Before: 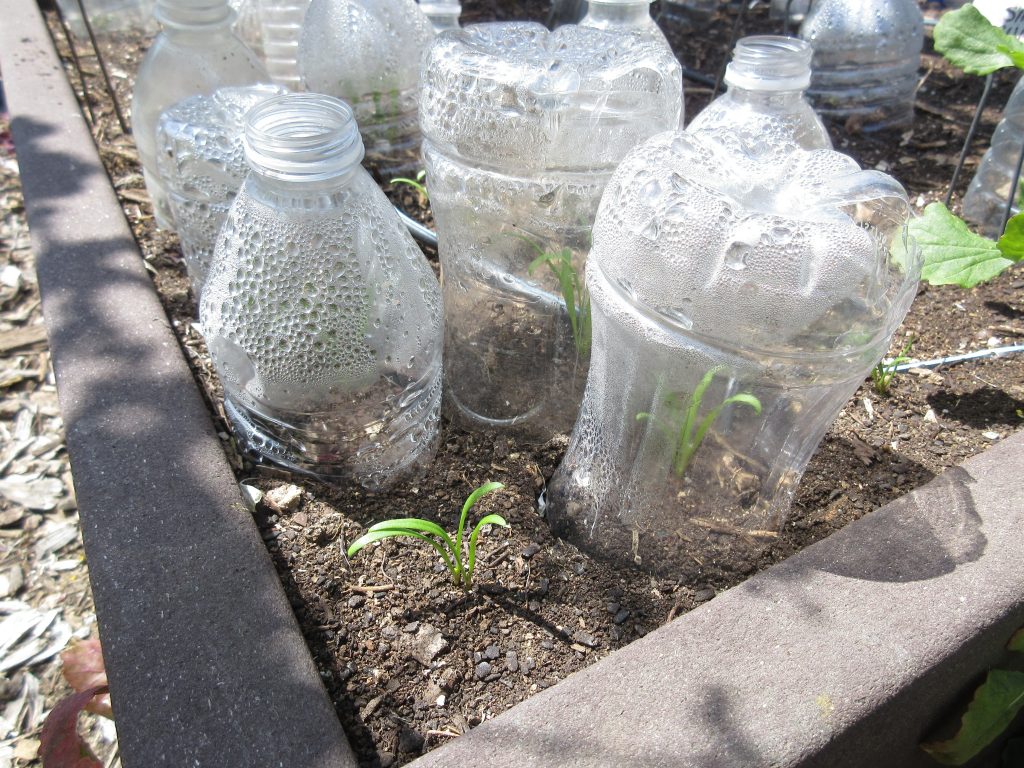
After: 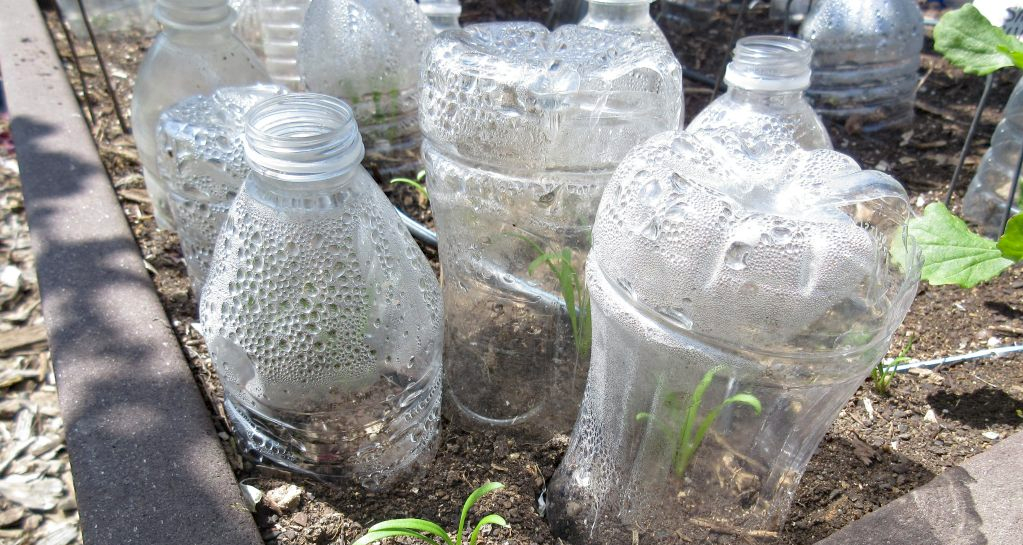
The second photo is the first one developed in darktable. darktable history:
crop: right 0%, bottom 29.032%
haze removal: compatibility mode true, adaptive false
